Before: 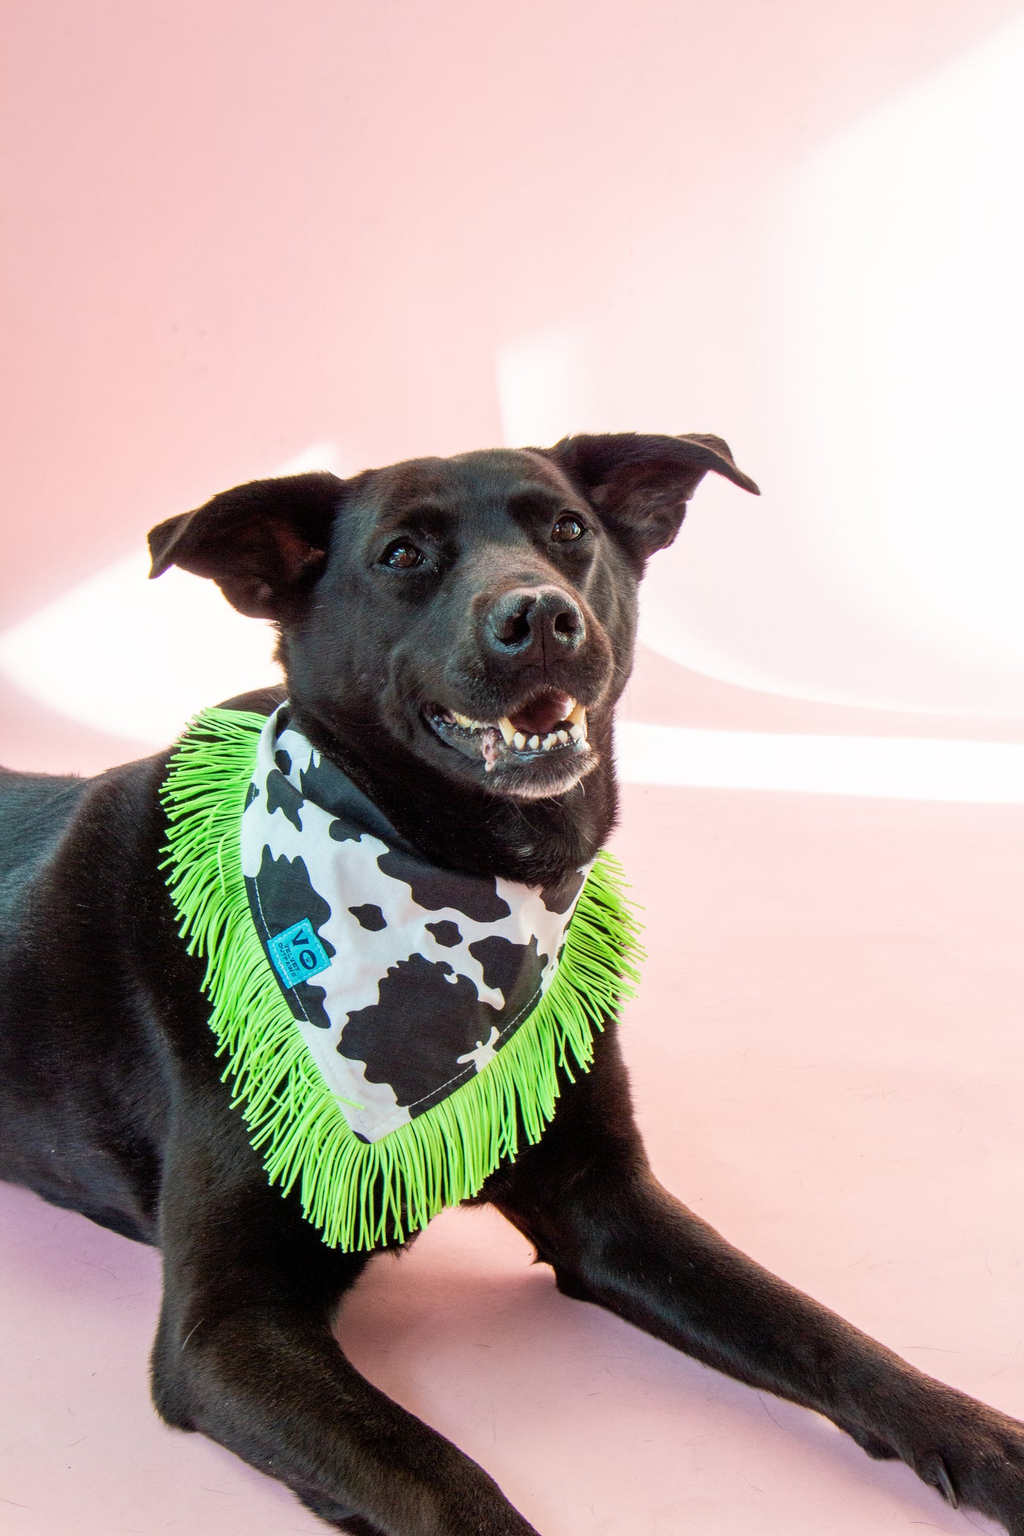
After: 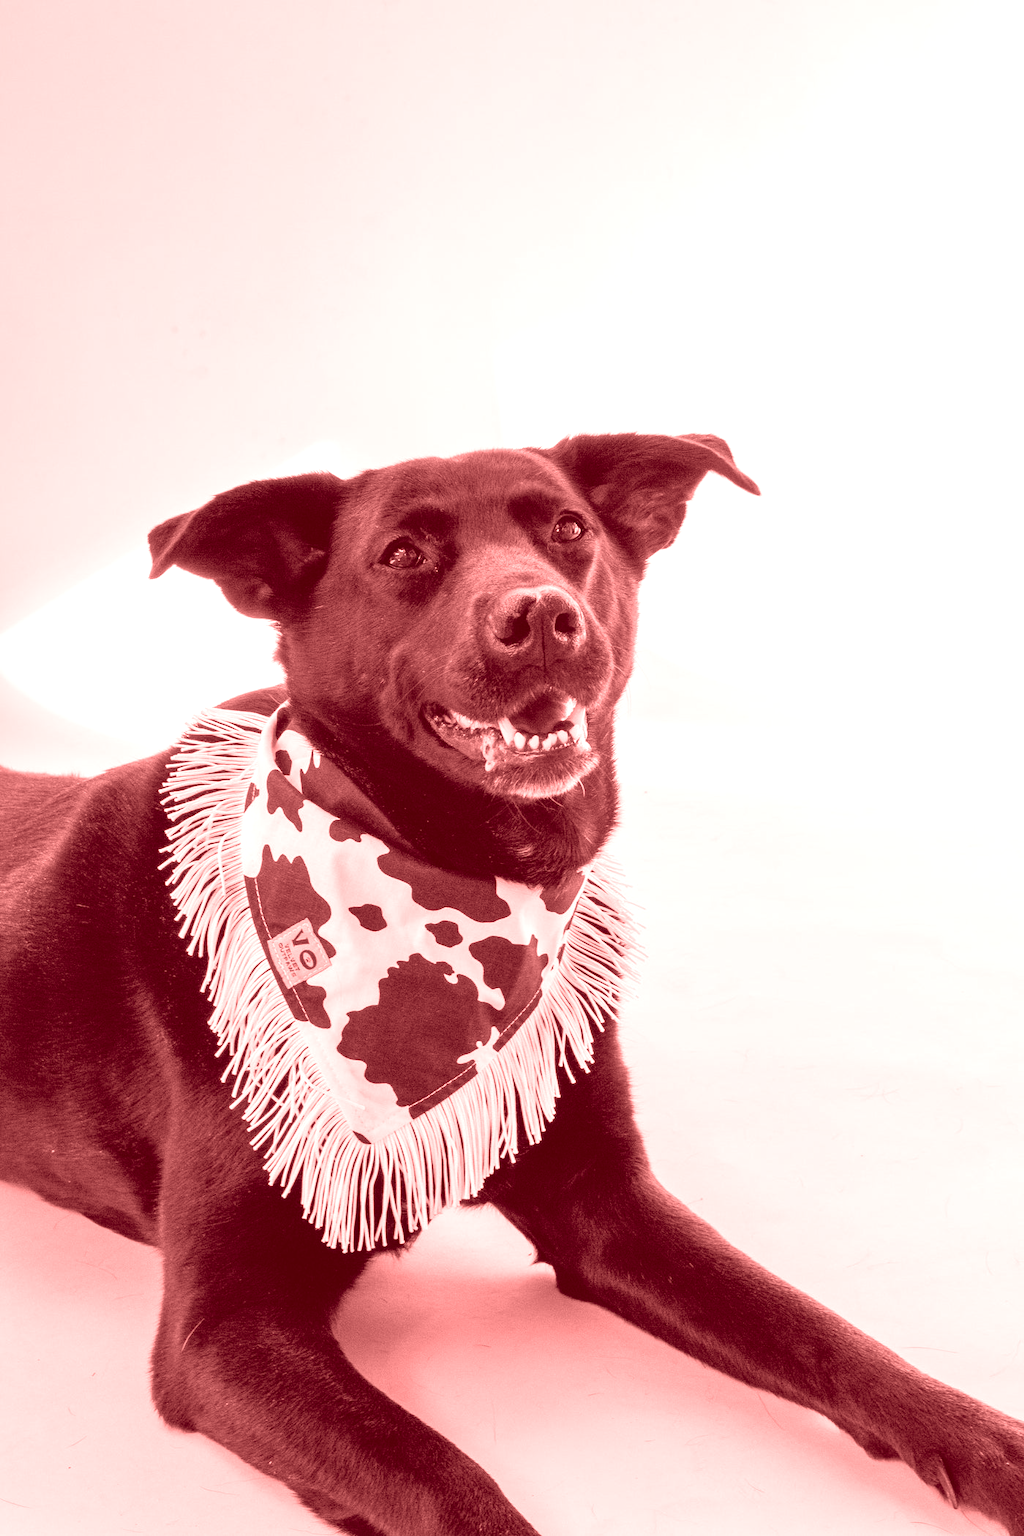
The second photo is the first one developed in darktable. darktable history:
white balance: red 0.974, blue 1.044
exposure: black level correction 0.001, exposure 0.191 EV, compensate highlight preservation false
colorize: saturation 60%, source mix 100%
